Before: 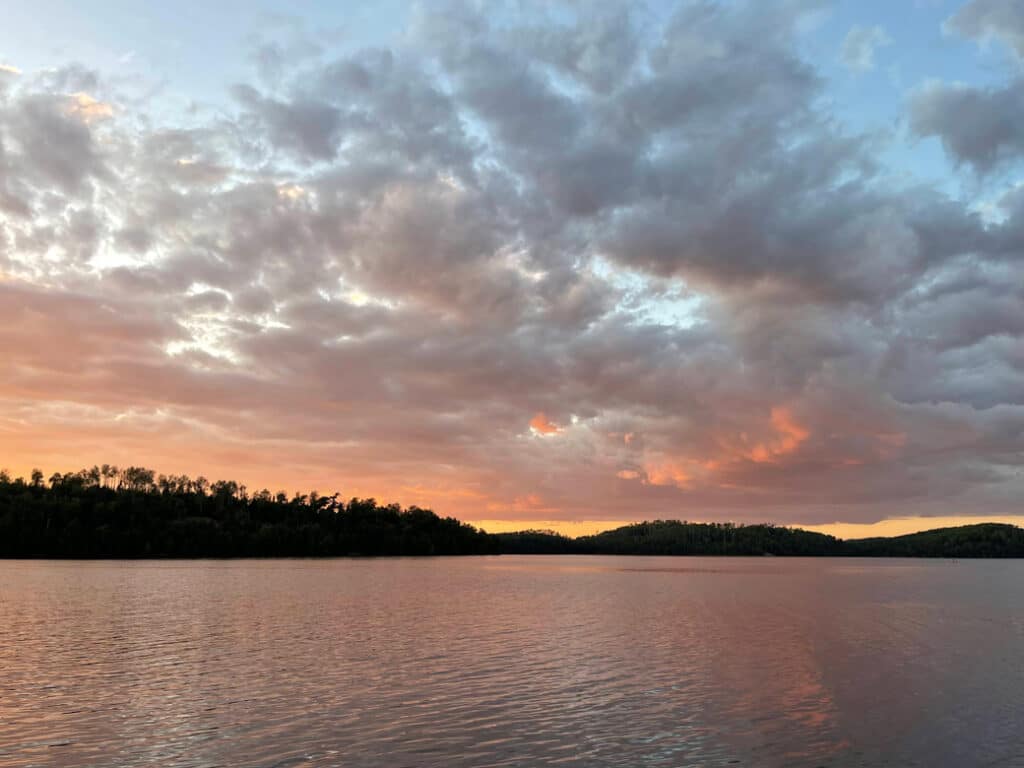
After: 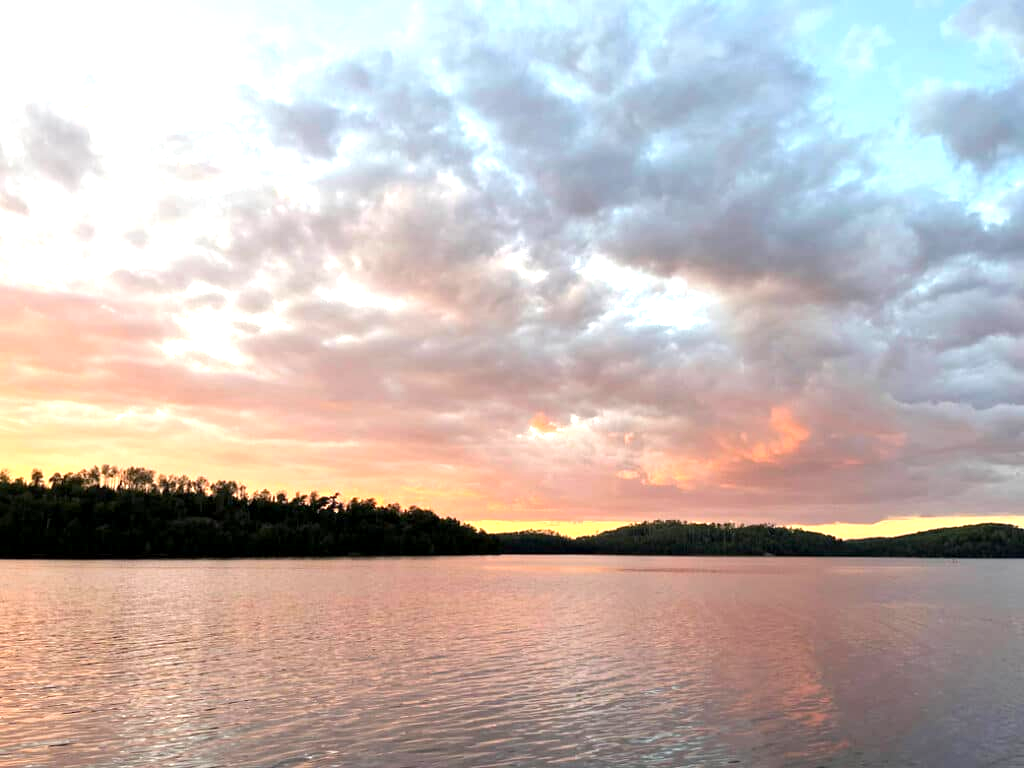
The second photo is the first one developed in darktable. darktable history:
exposure: black level correction 0.001, exposure 1.046 EV, compensate exposure bias true, compensate highlight preservation false
